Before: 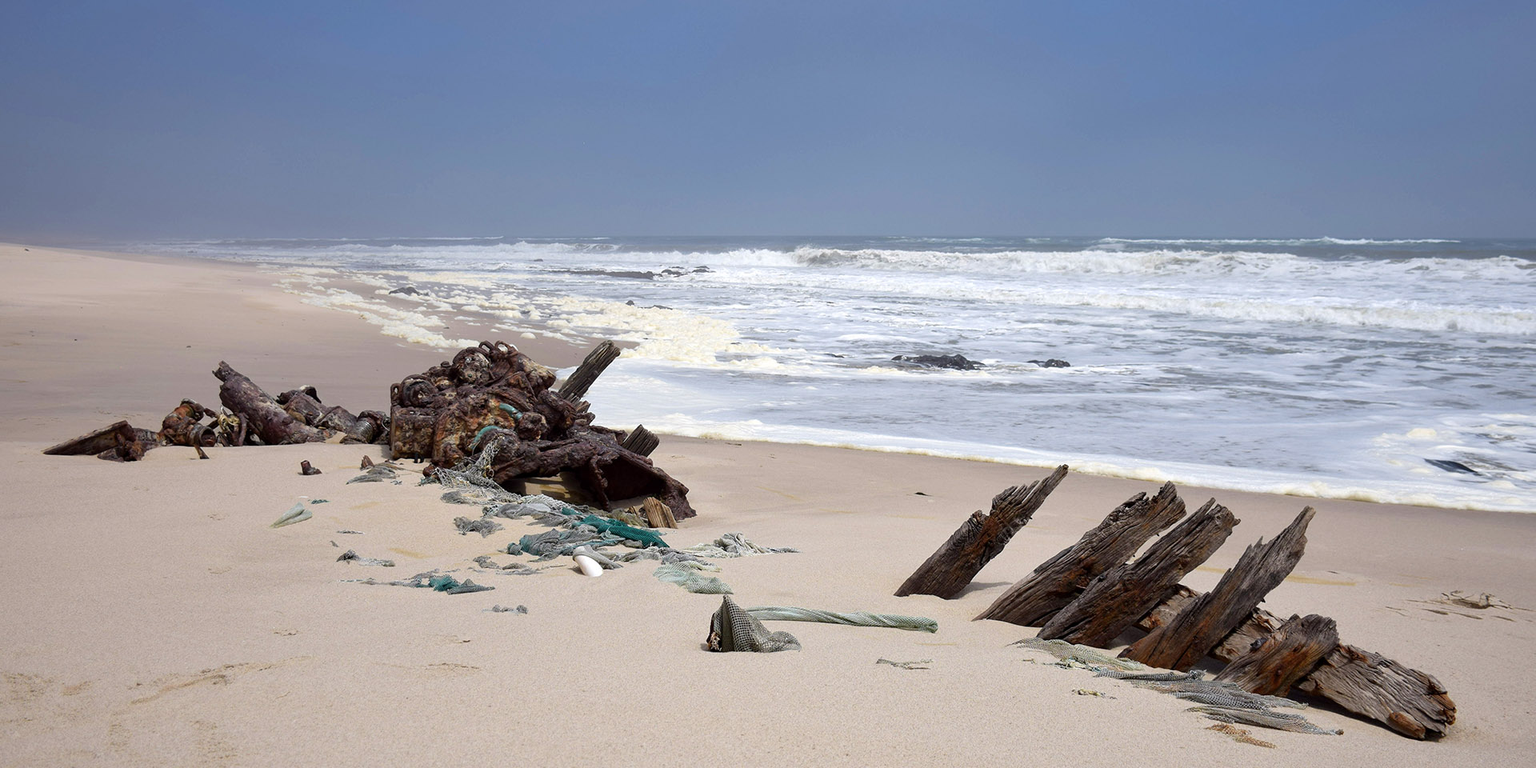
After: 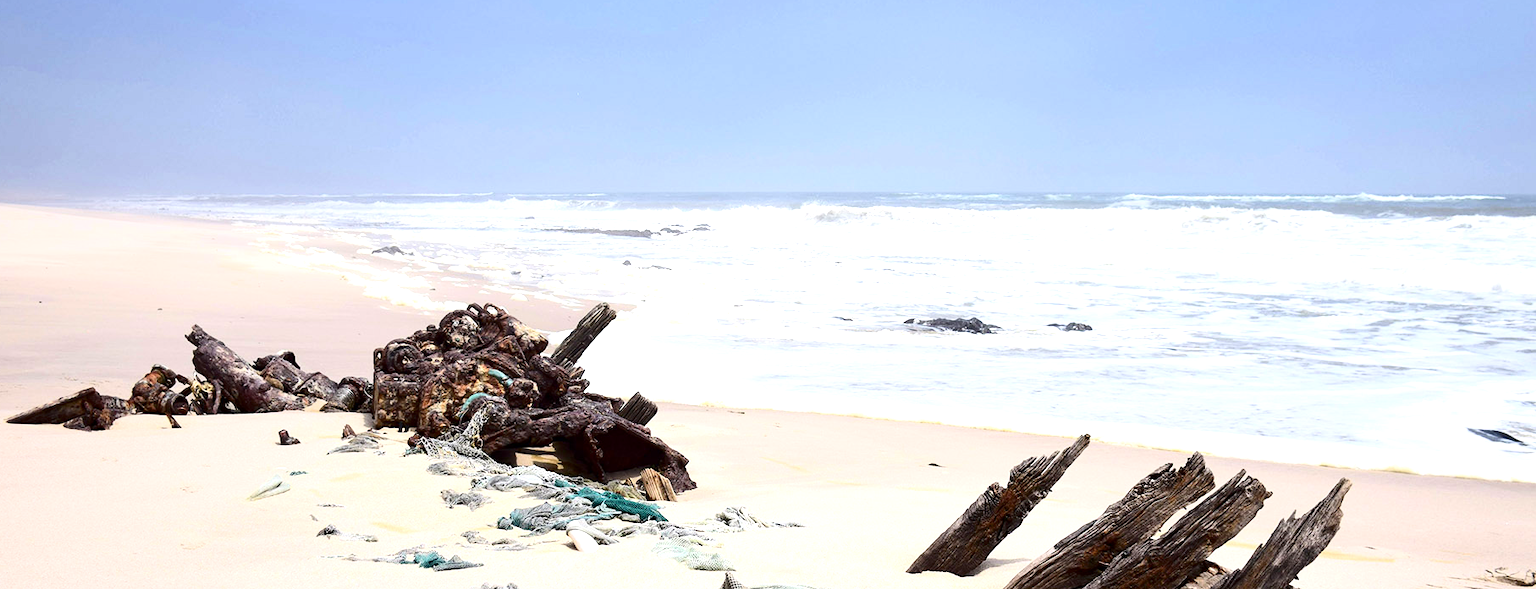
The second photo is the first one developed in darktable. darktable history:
exposure: black level correction 0, exposure 1.001 EV, compensate exposure bias true, compensate highlight preservation false
vignetting: fall-off start 116.03%, fall-off radius 57.95%, brightness -0.291
crop: left 2.477%, top 7.1%, right 2.977%, bottom 20.33%
contrast brightness saturation: contrast 0.279
